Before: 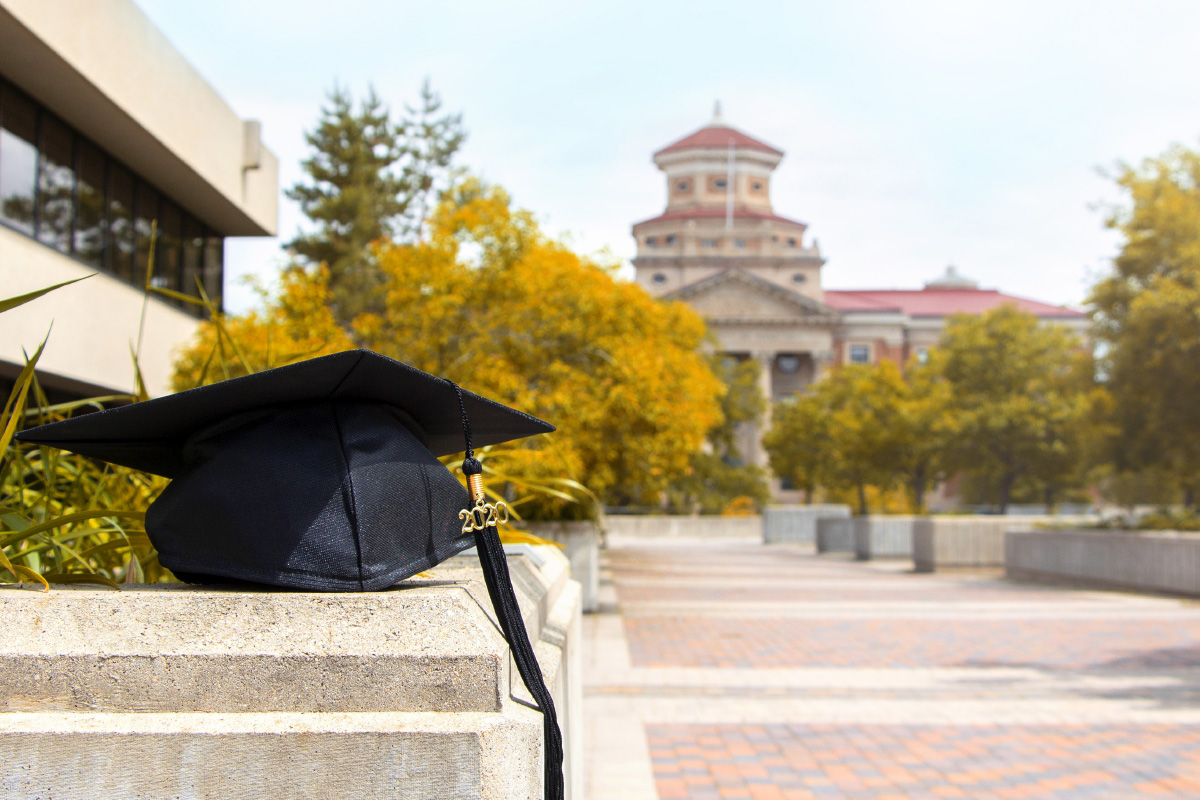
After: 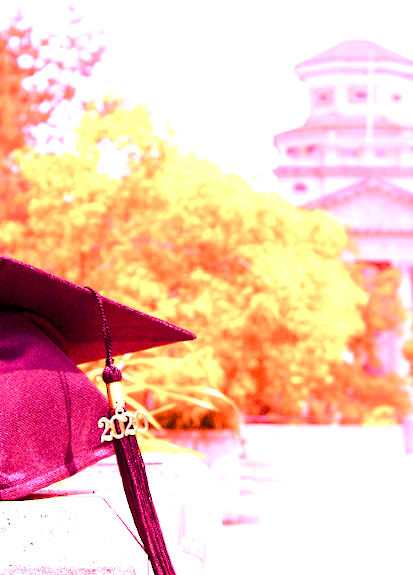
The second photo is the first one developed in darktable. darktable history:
sharpen: radius 2.883, amount 0.868, threshold 47.523
color balance rgb: perceptual saturation grading › global saturation 20%, perceptual saturation grading › highlights -25%, perceptual saturation grading › shadows 50.52%, global vibrance 40.24%
grain: coarseness 0.09 ISO
rotate and perspective: rotation 0.226°, lens shift (vertical) -0.042, crop left 0.023, crop right 0.982, crop top 0.006, crop bottom 0.994
crop and rotate: left 29.476%, top 10.214%, right 35.32%, bottom 17.333%
white balance: red 4.26, blue 1.802
color zones: curves: ch0 [(0, 0.5) (0.143, 0.5) (0.286, 0.5) (0.429, 0.504) (0.571, 0.5) (0.714, 0.509) (0.857, 0.5) (1, 0.5)]; ch1 [(0, 0.425) (0.143, 0.425) (0.286, 0.375) (0.429, 0.405) (0.571, 0.5) (0.714, 0.47) (0.857, 0.425) (1, 0.435)]; ch2 [(0, 0.5) (0.143, 0.5) (0.286, 0.5) (0.429, 0.517) (0.571, 0.5) (0.714, 0.51) (0.857, 0.5) (1, 0.5)]
